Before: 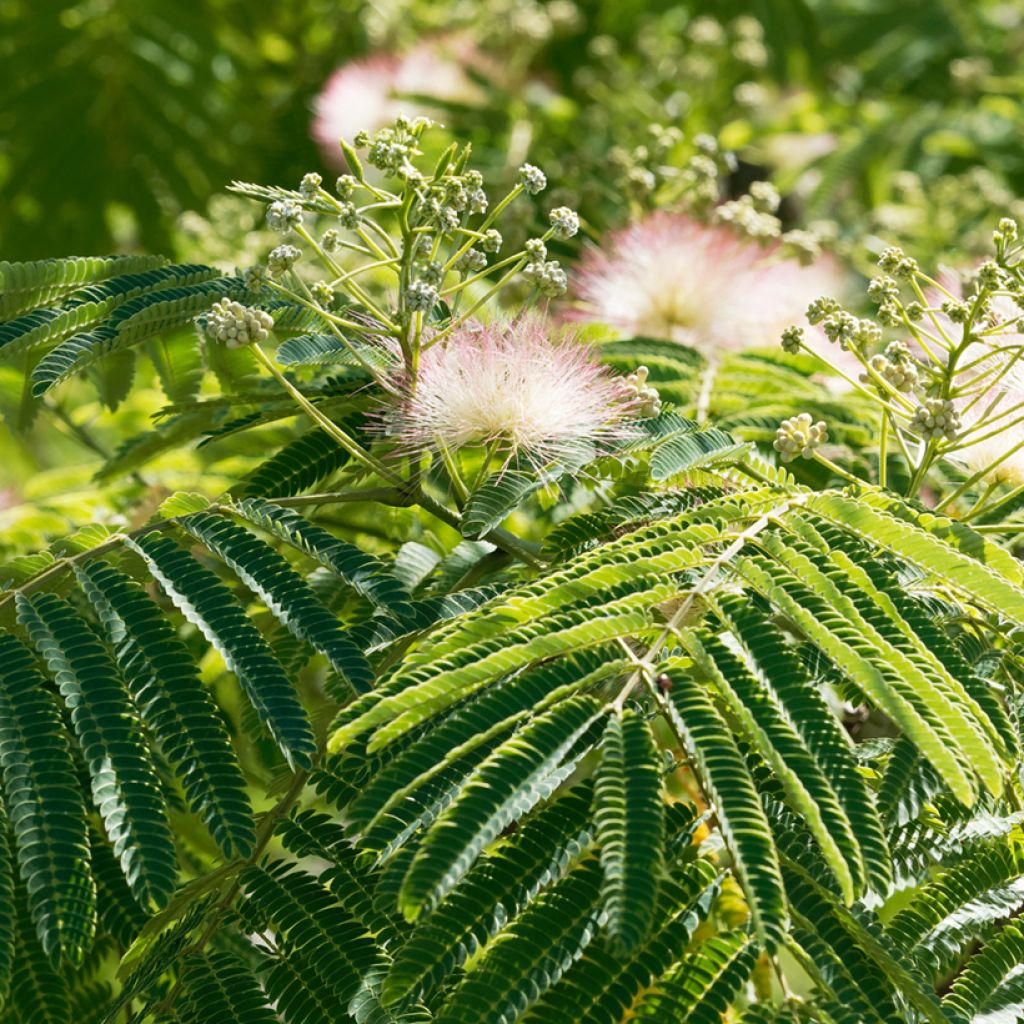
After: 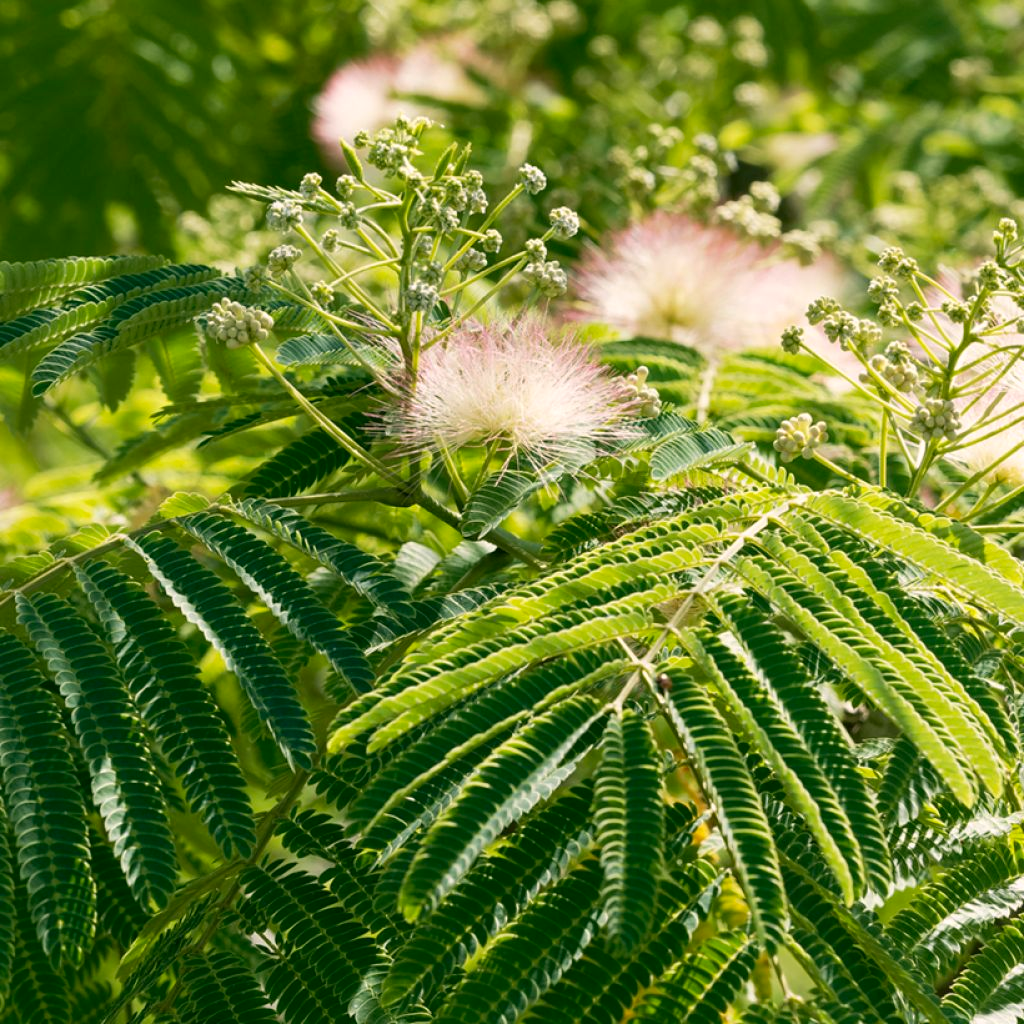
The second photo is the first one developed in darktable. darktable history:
color correction: highlights a* 3.95, highlights b* 4.95, shadows a* -7.66, shadows b* 4.85
tone equalizer: edges refinement/feathering 500, mask exposure compensation -1.57 EV, preserve details no
